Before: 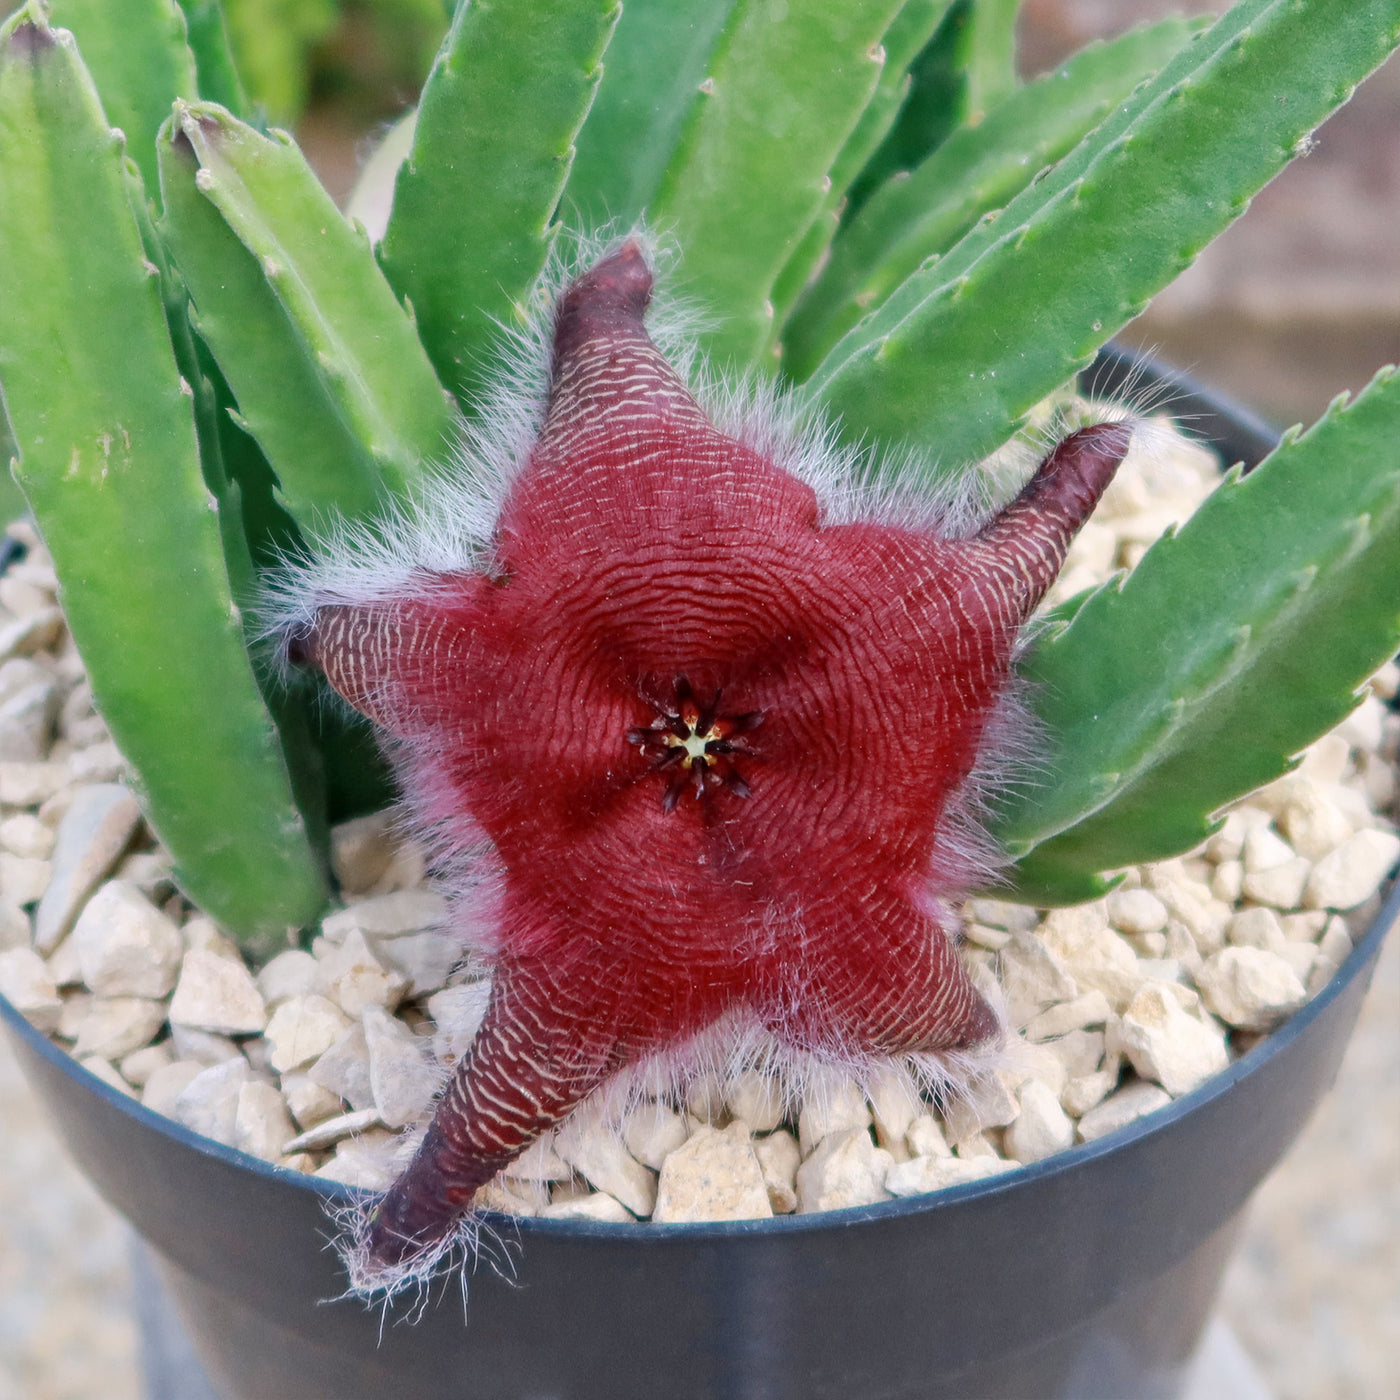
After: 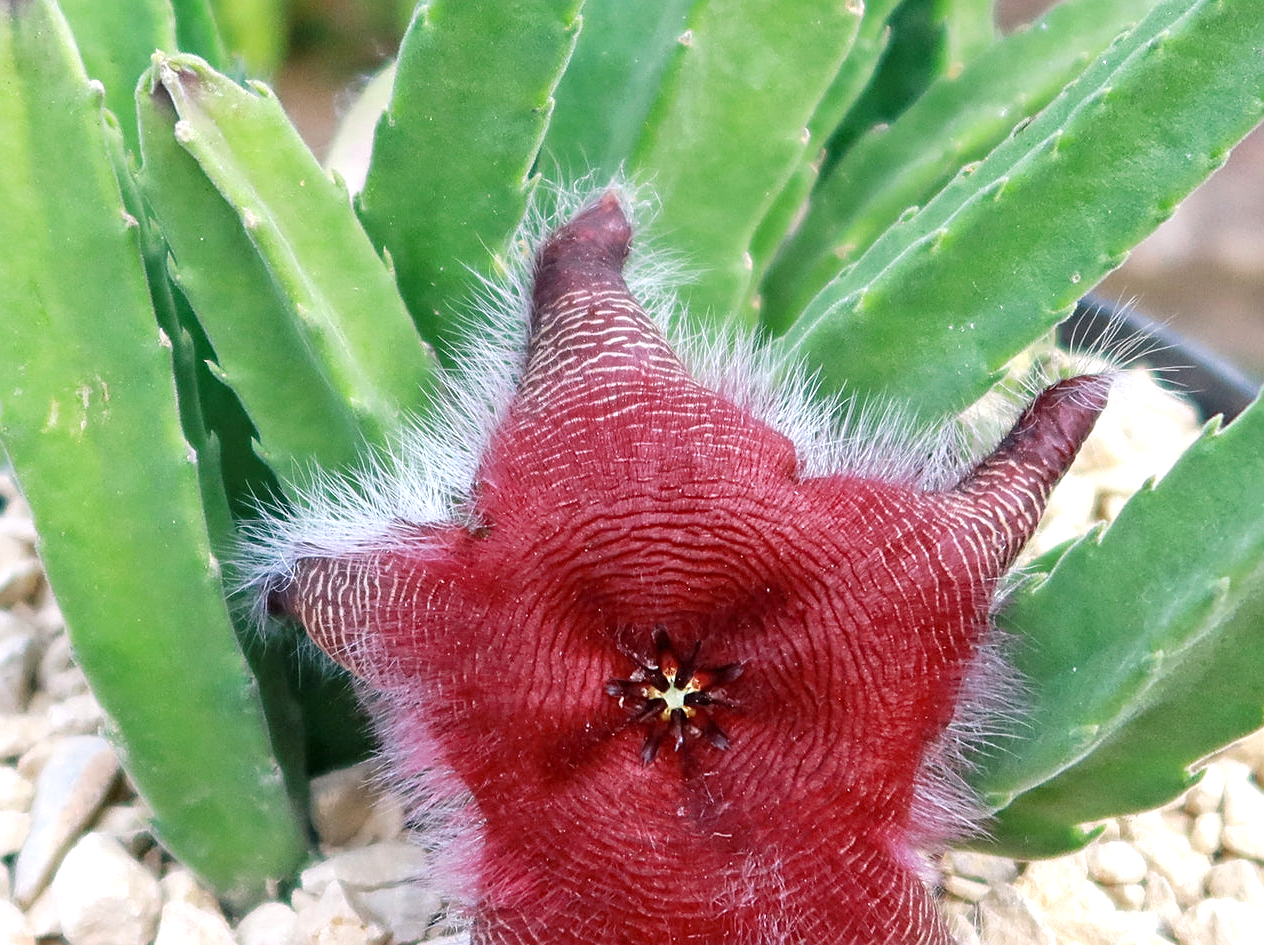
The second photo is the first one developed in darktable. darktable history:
exposure: black level correction 0, exposure 0.5 EV, compensate highlight preservation false
crop: left 1.509%, top 3.452%, right 7.696%, bottom 28.452%
sharpen: on, module defaults
